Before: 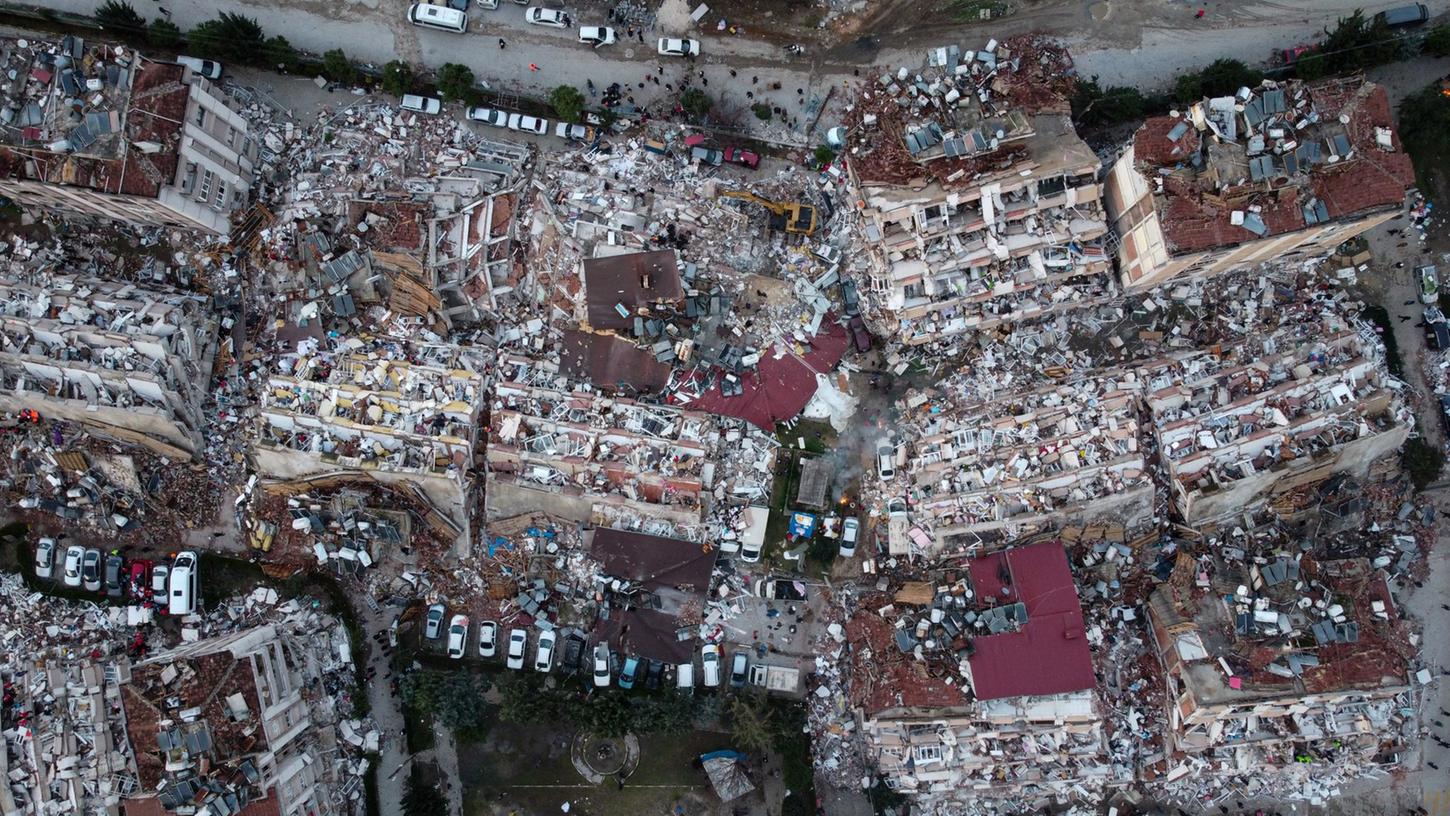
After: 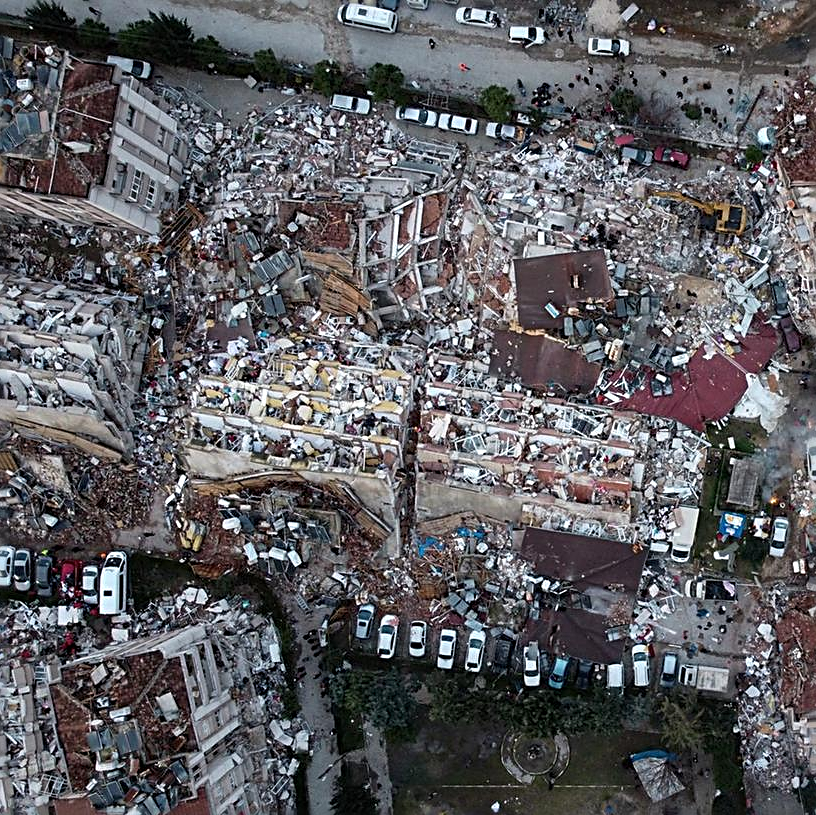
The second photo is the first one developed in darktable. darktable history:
crop: left 4.887%, right 38.801%
sharpen: radius 2.629, amount 0.691
